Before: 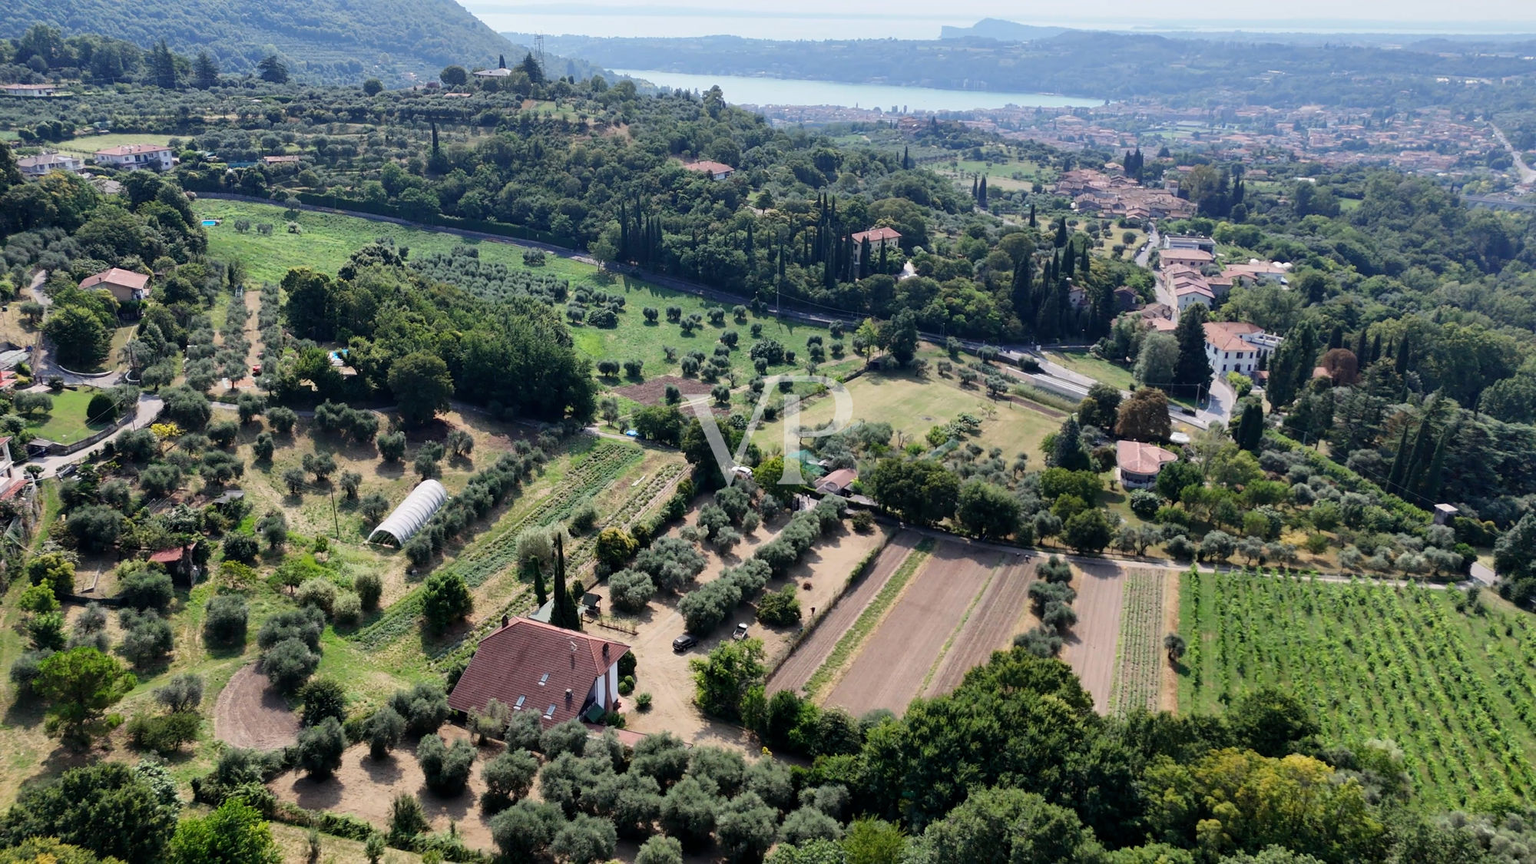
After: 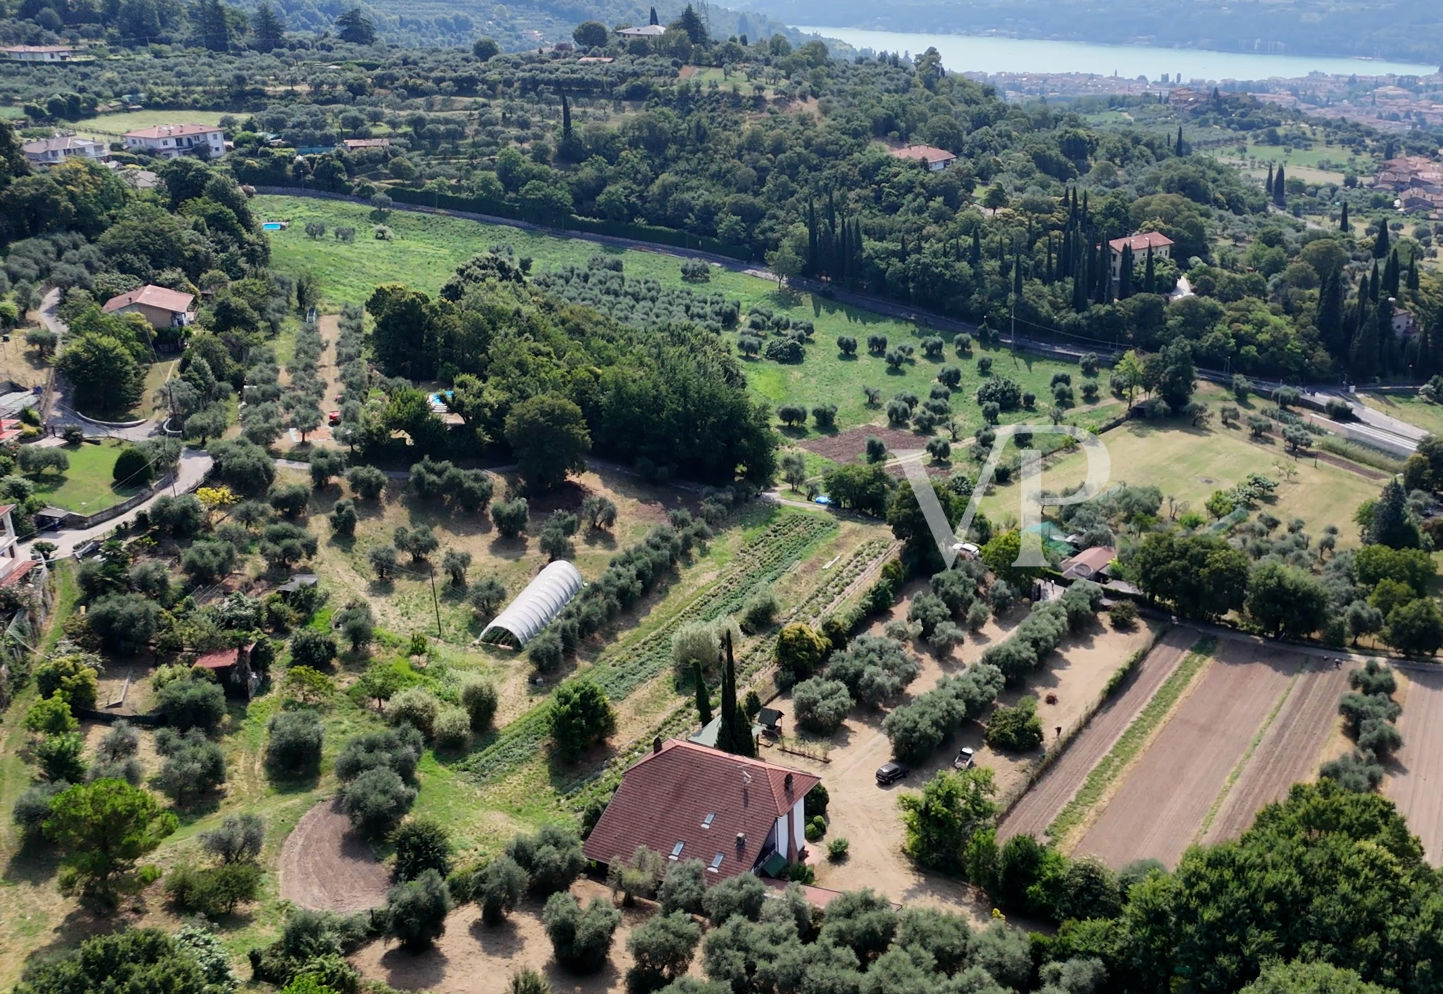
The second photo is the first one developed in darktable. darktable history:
crop: top 5.762%, right 27.837%, bottom 5.796%
